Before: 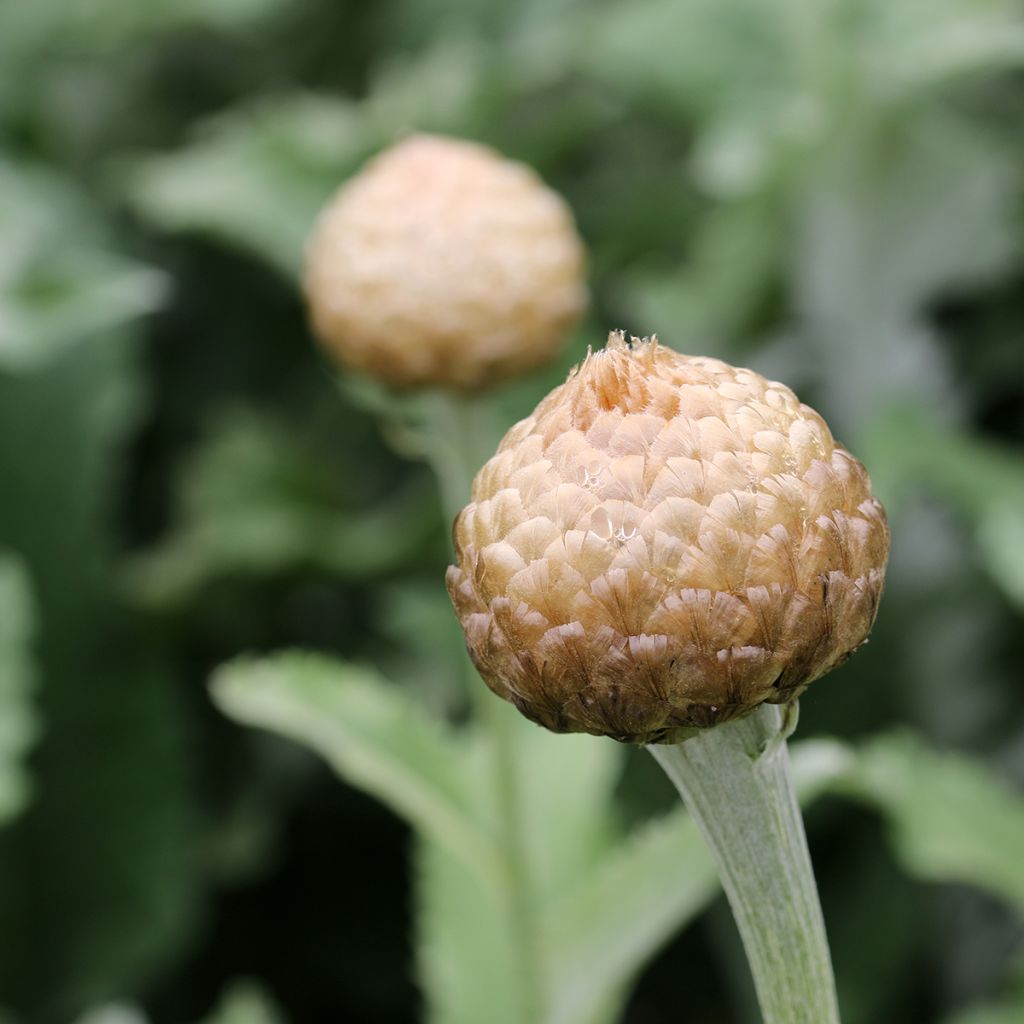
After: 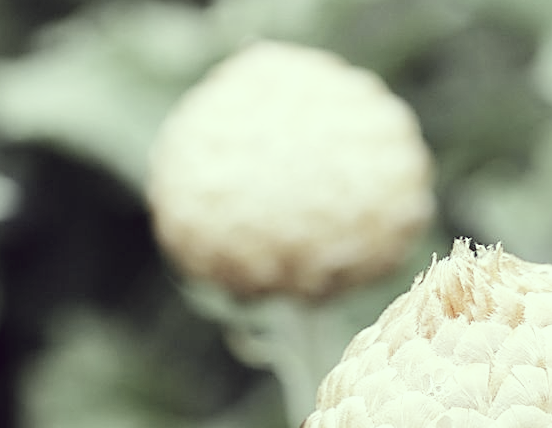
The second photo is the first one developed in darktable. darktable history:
sharpen: amount 0.593
color correction: highlights a* -20.35, highlights b* 19.96, shadows a* 19.37, shadows b* -21.23, saturation 0.413
crop: left 15.185%, top 9.058%, right 30.905%, bottom 49.092%
base curve: curves: ch0 [(0, 0) (0.008, 0.007) (0.022, 0.029) (0.048, 0.089) (0.092, 0.197) (0.191, 0.399) (0.275, 0.534) (0.357, 0.65) (0.477, 0.78) (0.542, 0.833) (0.799, 0.973) (1, 1)], preserve colors none
